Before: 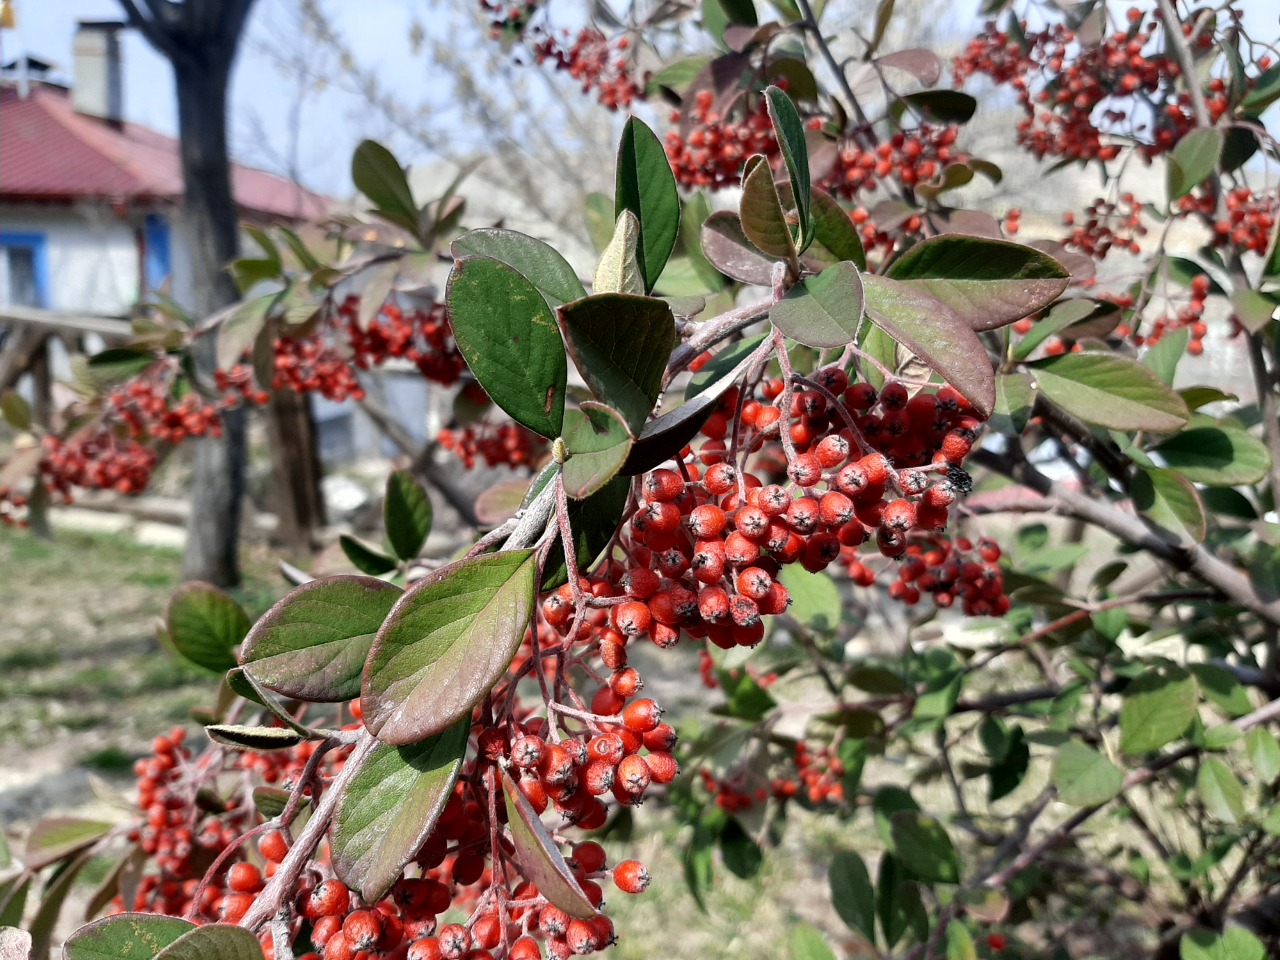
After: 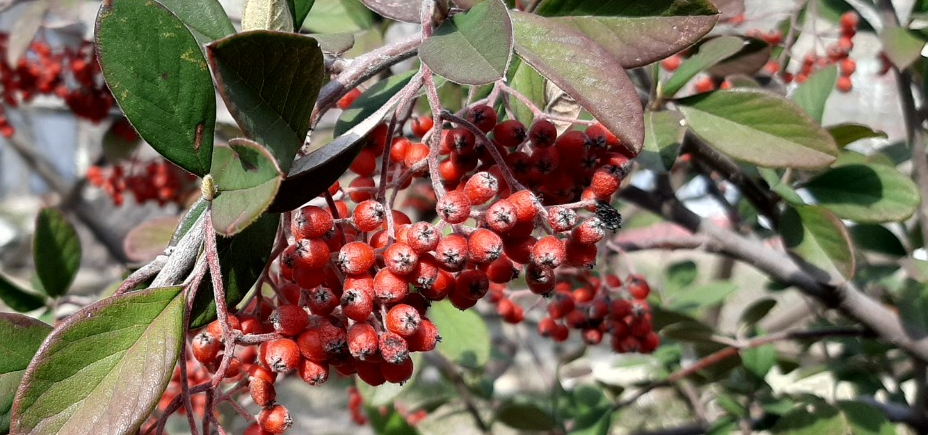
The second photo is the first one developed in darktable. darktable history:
crop and rotate: left 27.443%, top 27.452%, bottom 27.158%
